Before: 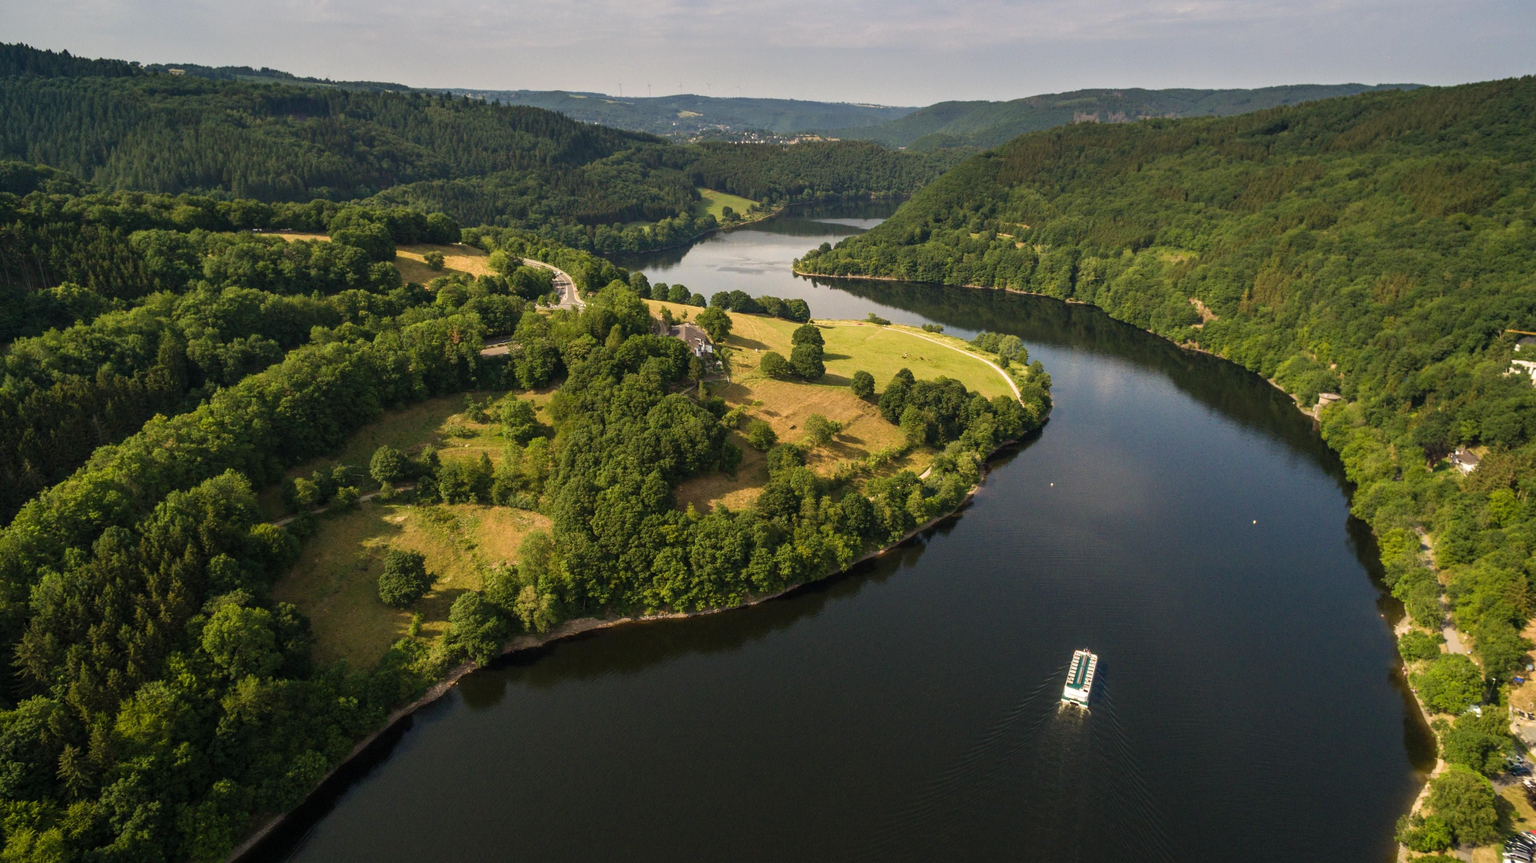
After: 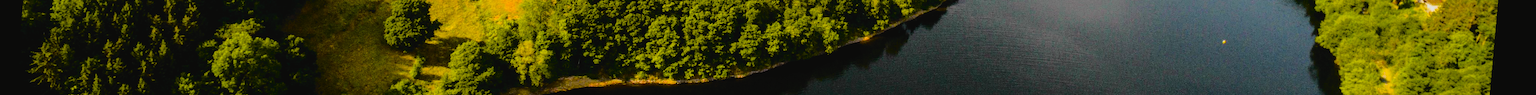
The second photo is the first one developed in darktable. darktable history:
crop and rotate: top 59.084%, bottom 30.916%
rgb levels: preserve colors max RGB
filmic rgb: black relative exposure -4.88 EV, hardness 2.82
contrast brightness saturation: contrast 0.07
rotate and perspective: rotation 5.12°, automatic cropping off
color balance: input saturation 134.34%, contrast -10.04%, contrast fulcrum 19.67%, output saturation 133.51%
tone curve: curves: ch0 [(0, 0.029) (0.168, 0.142) (0.359, 0.44) (0.469, 0.544) (0.634, 0.722) (0.858, 0.903) (1, 0.968)]; ch1 [(0, 0) (0.437, 0.453) (0.472, 0.47) (0.502, 0.502) (0.54, 0.534) (0.57, 0.592) (0.618, 0.66) (0.699, 0.749) (0.859, 0.919) (1, 1)]; ch2 [(0, 0) (0.33, 0.301) (0.421, 0.443) (0.476, 0.498) (0.505, 0.503) (0.547, 0.557) (0.586, 0.634) (0.608, 0.676) (1, 1)], color space Lab, independent channels, preserve colors none
